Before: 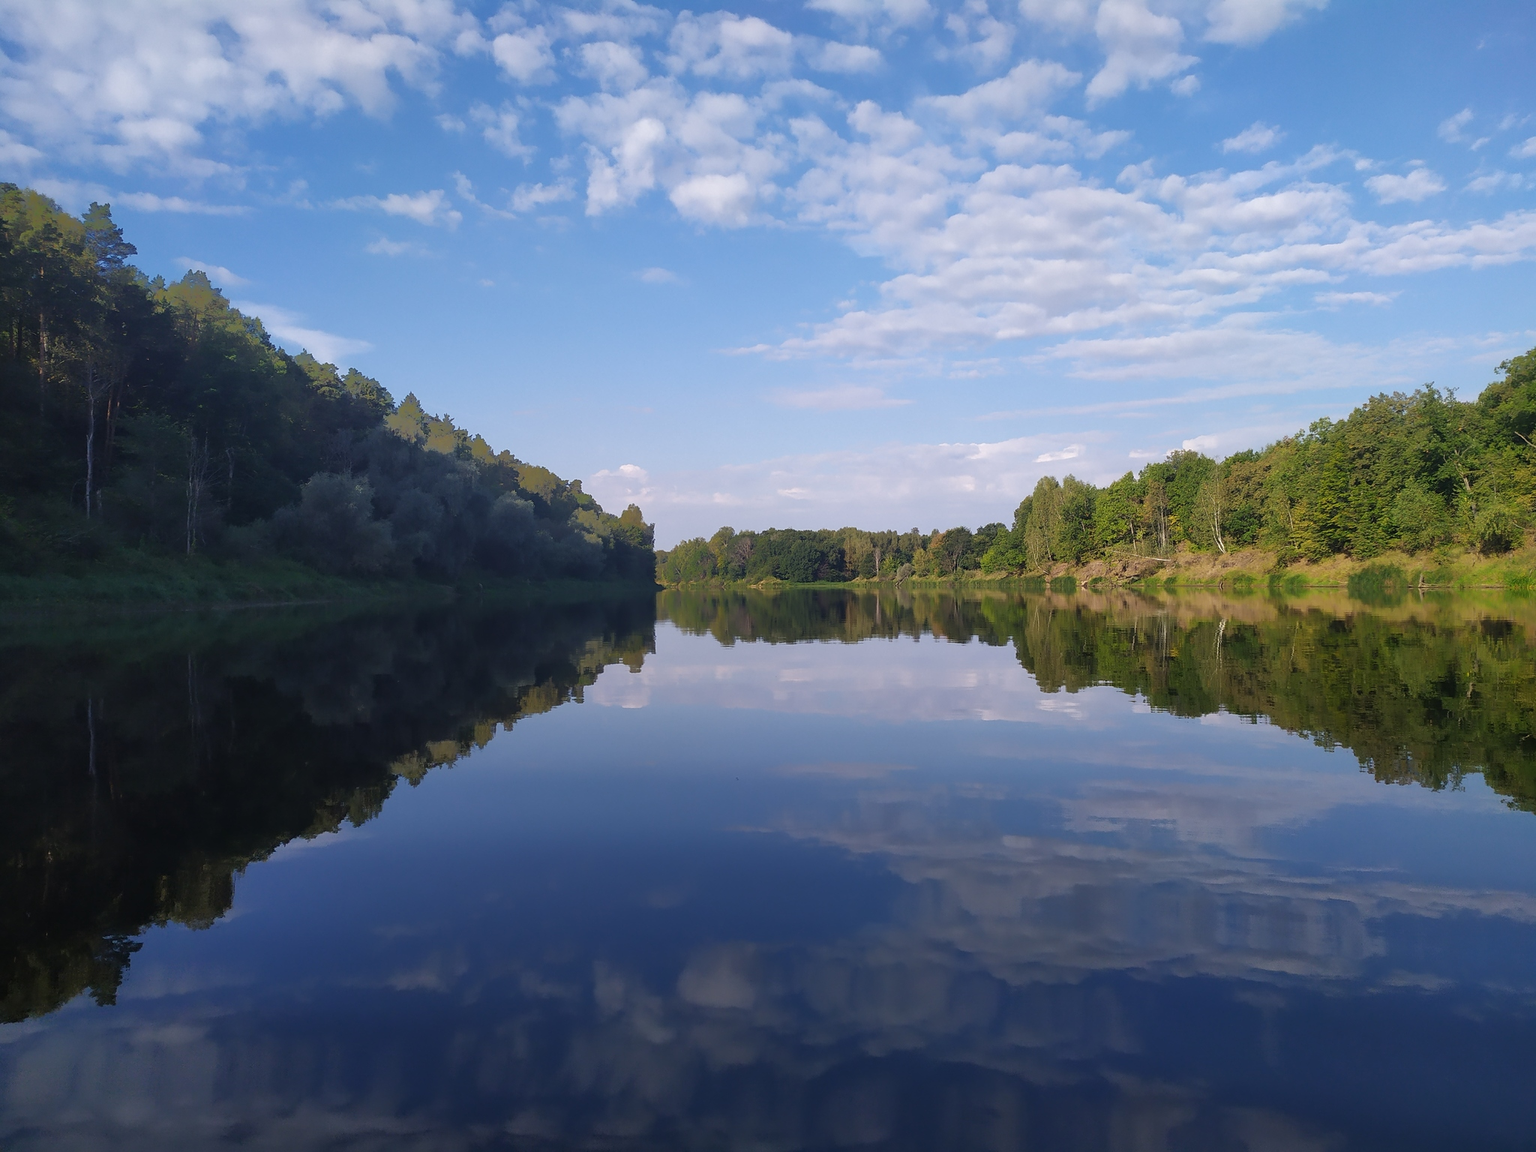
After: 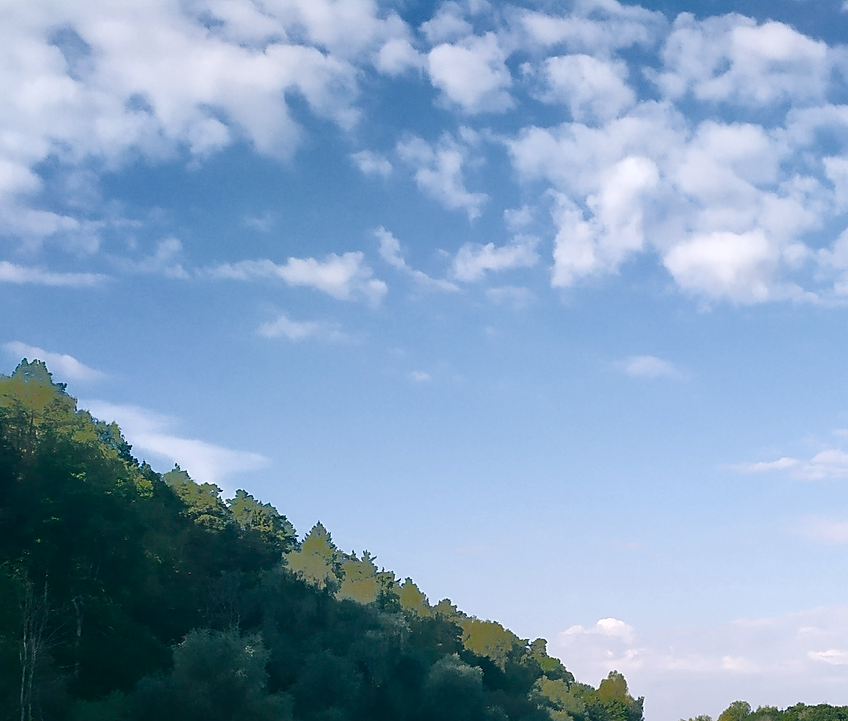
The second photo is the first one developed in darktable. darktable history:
sharpen: radius 1.864, amount 0.413, threshold 1.302
color balance rgb: shadows lift › chroma 11.787%, shadows lift › hue 132.7°, perceptual saturation grading › global saturation 9.378%, perceptual saturation grading › highlights -13.224%, perceptual saturation grading › mid-tones 14.439%, perceptual saturation grading › shadows 23.801%, perceptual brilliance grading › global brilliance 12.517%, global vibrance 16.196%, saturation formula JzAzBz (2021)
contrast brightness saturation: contrast 0.102, saturation -0.282
crop and rotate: left 11.214%, top 0.102%, right 47.368%, bottom 52.952%
